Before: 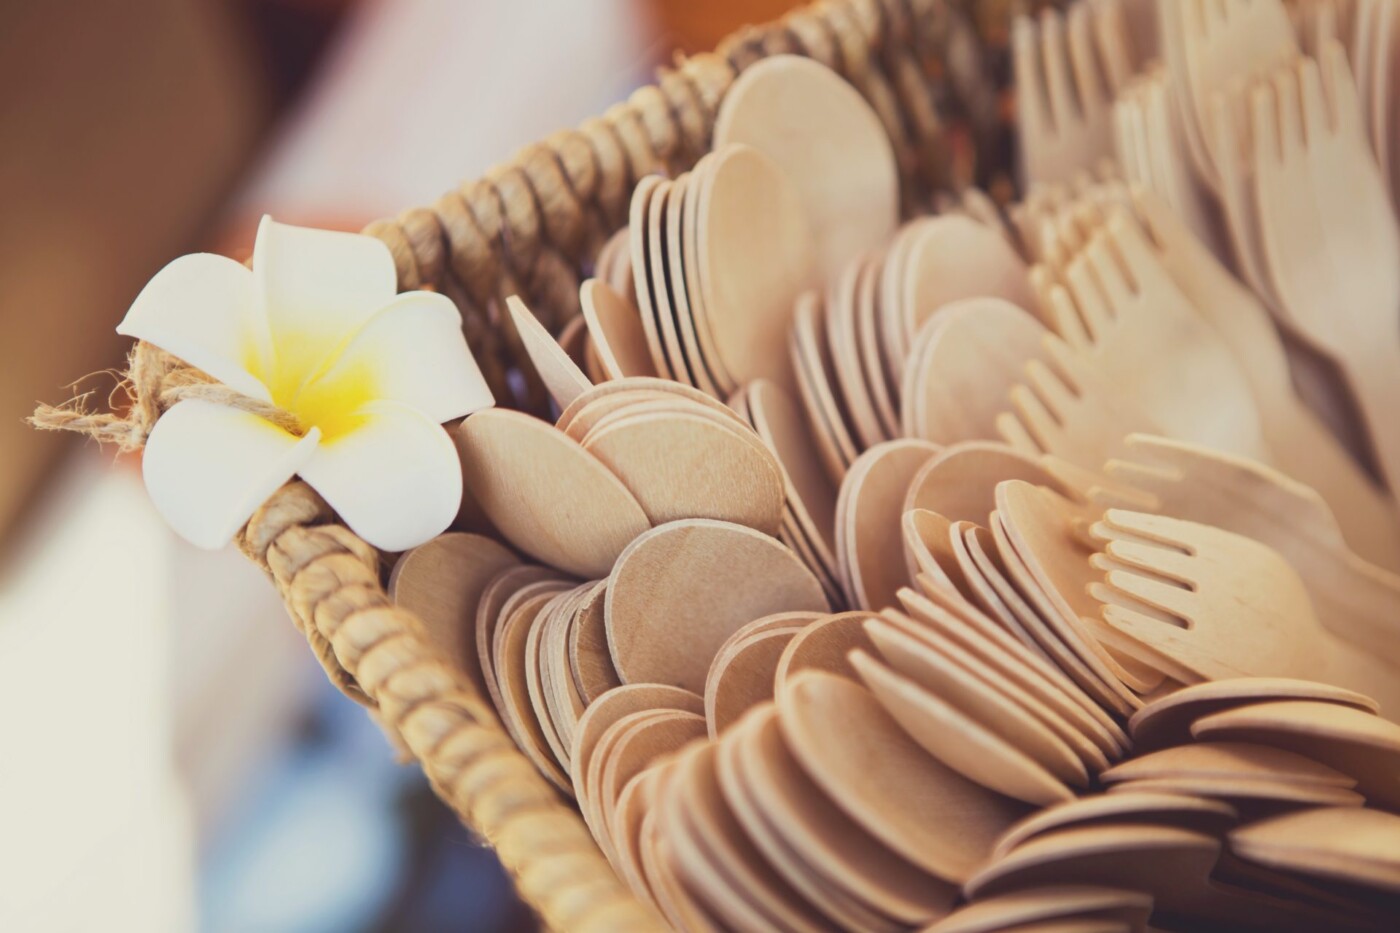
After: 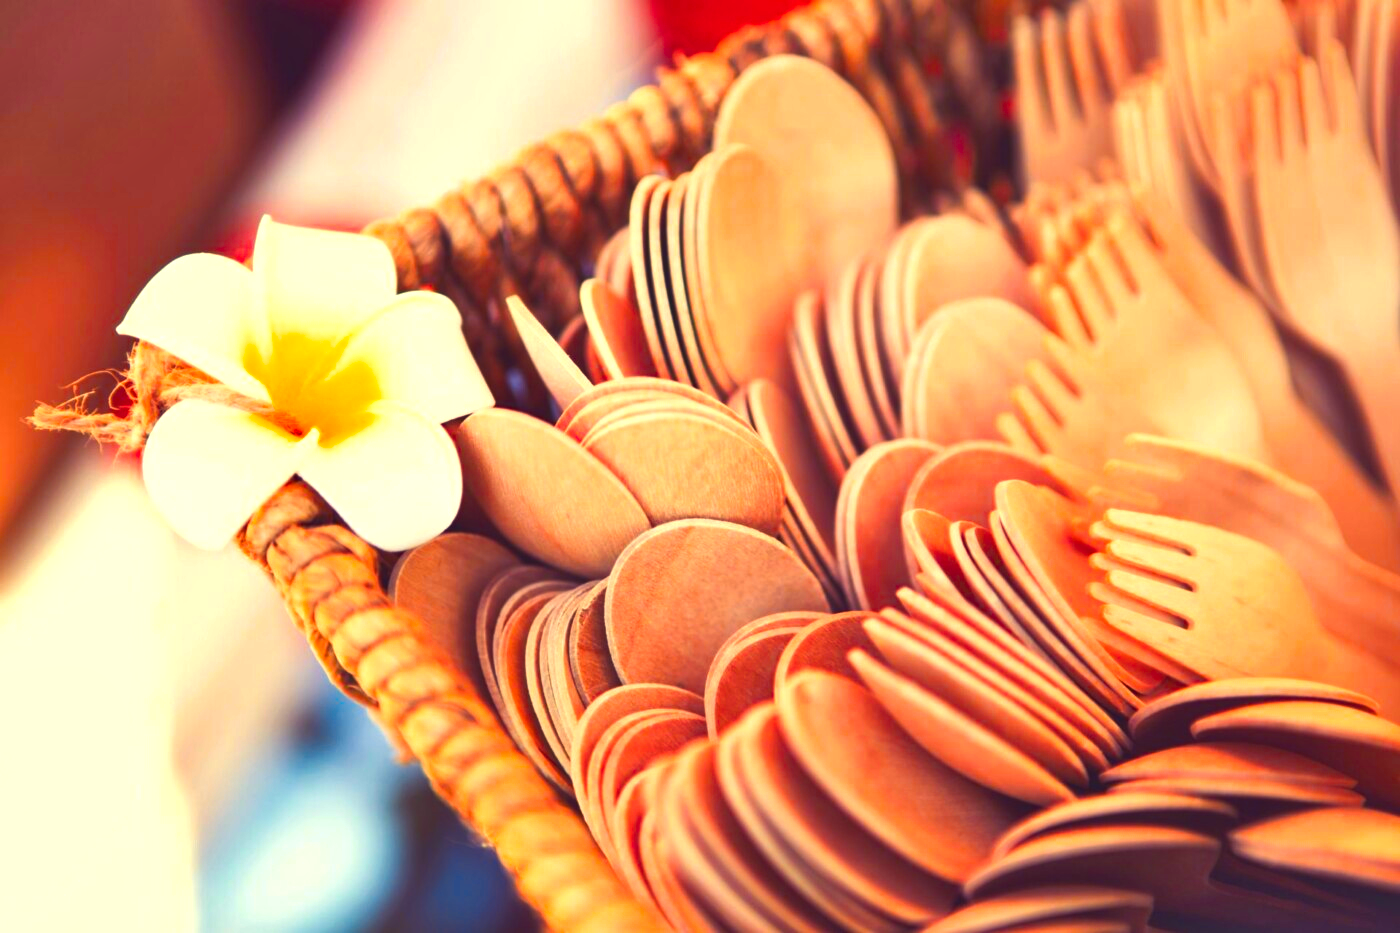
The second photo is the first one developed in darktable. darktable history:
tone equalizer: on, module defaults
color zones: curves: ch1 [(0.239, 0.552) (0.75, 0.5)]; ch2 [(0.25, 0.462) (0.749, 0.457)], mix 101.56%
shadows and highlights: shadows 75.6, highlights -23.52, soften with gaussian
color balance rgb: shadows lift › chroma 6.282%, shadows lift › hue 305.36°, highlights gain › chroma 3.066%, highlights gain › hue 60.15°, linear chroma grading › shadows 10.465%, linear chroma grading › highlights 8.943%, linear chroma grading › global chroma 15.564%, linear chroma grading › mid-tones 14.96%, perceptual saturation grading › global saturation 29.533%, perceptual brilliance grading › global brilliance -4.63%, perceptual brilliance grading › highlights 24.459%, perceptual brilliance grading › mid-tones 6.998%, perceptual brilliance grading › shadows -4.705%, contrast 4.806%
color correction: highlights a* -8.36, highlights b* 3.41
